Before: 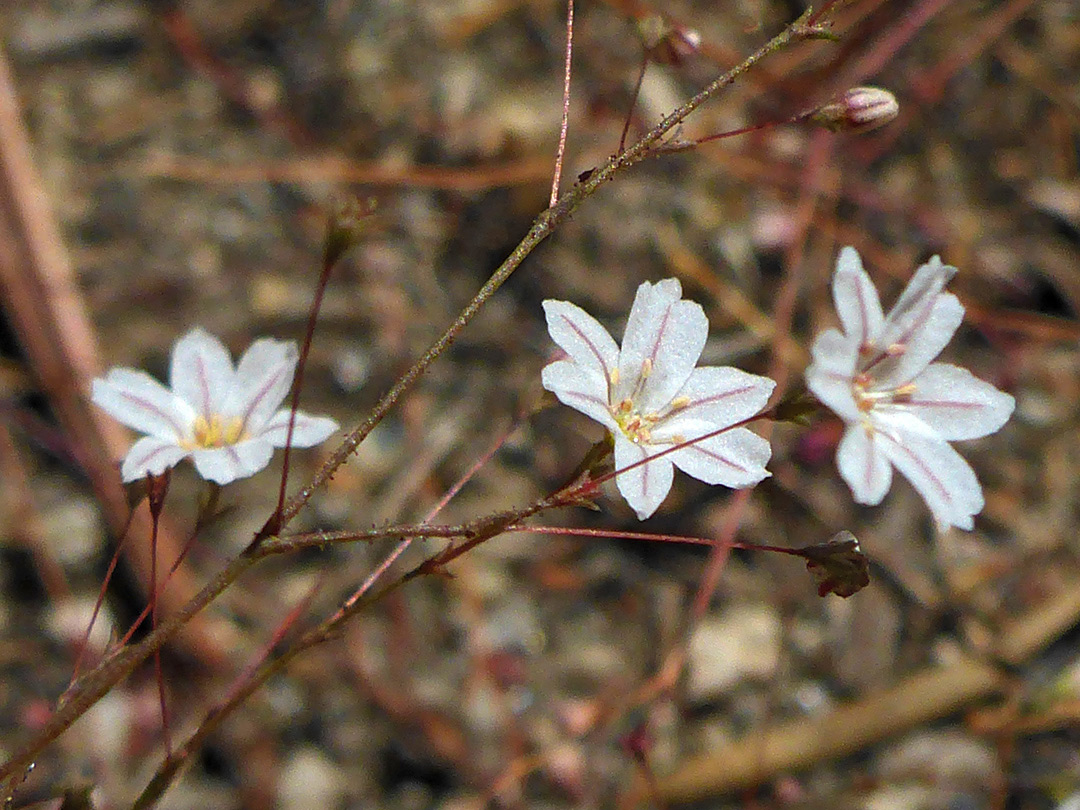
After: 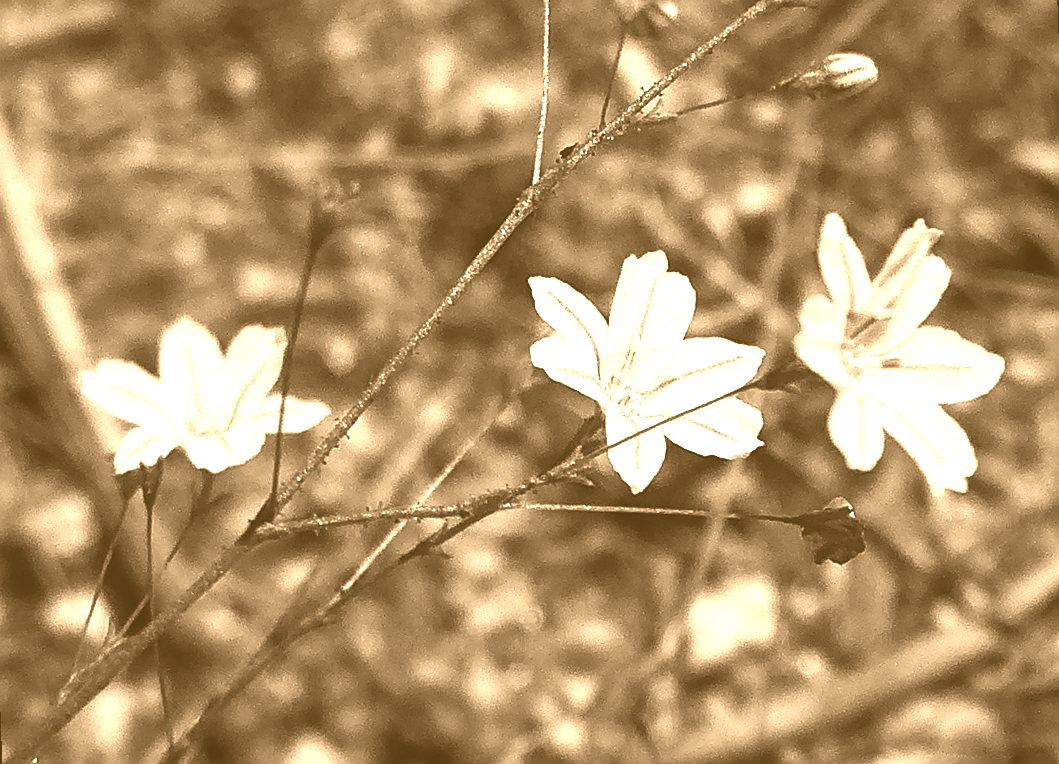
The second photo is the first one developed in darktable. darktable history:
contrast brightness saturation: contrast 0.25, saturation -0.31
sharpen: on, module defaults
rotate and perspective: rotation -2°, crop left 0.022, crop right 0.978, crop top 0.049, crop bottom 0.951
colorize: hue 28.8°, source mix 100%
